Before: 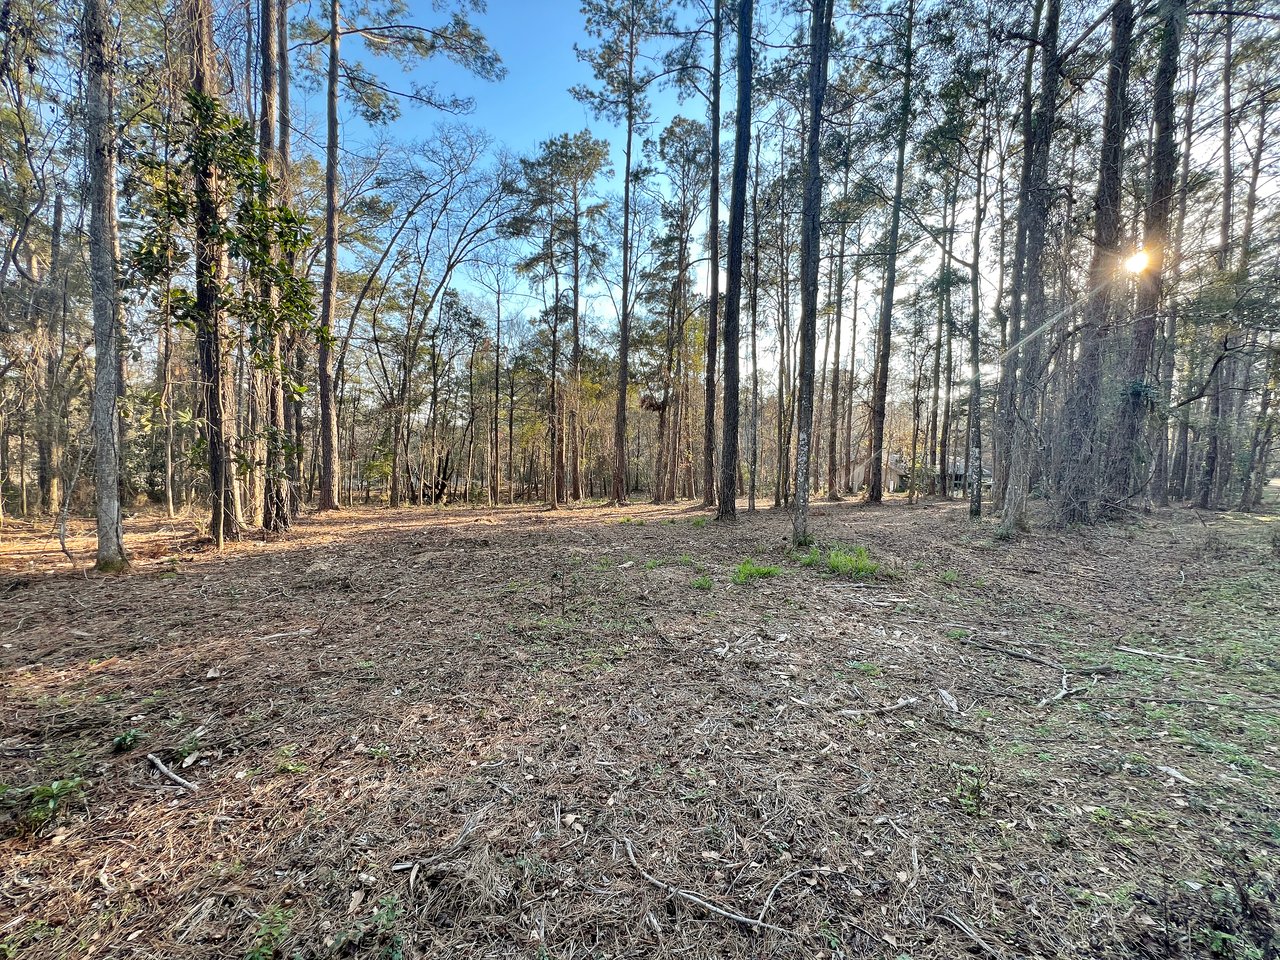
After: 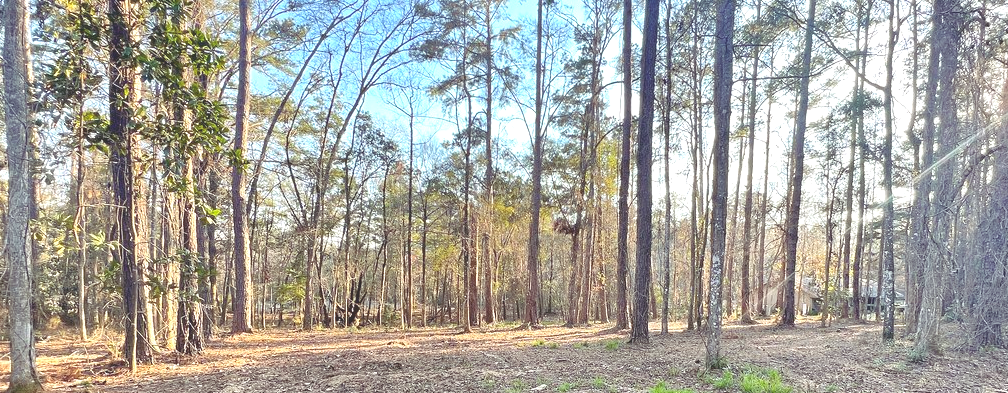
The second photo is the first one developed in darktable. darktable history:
crop: left 6.804%, top 18.527%, right 14.413%, bottom 40.482%
local contrast: detail 69%
color balance rgb: shadows lift › luminance 0.446%, shadows lift › chroma 6.966%, shadows lift › hue 300.4°, power › hue 313.03°, perceptual saturation grading › global saturation 0.374%, global vibrance 9.422%
contrast brightness saturation: contrast -0.085, brightness -0.032, saturation -0.106
exposure: black level correction 0, exposure 1.095 EV, compensate exposure bias true, compensate highlight preservation false
